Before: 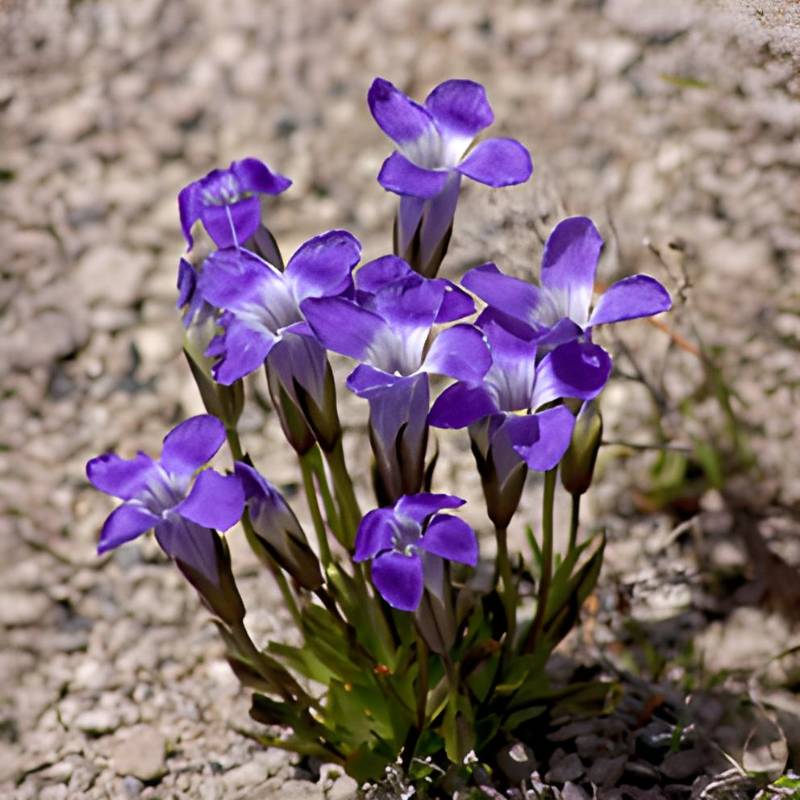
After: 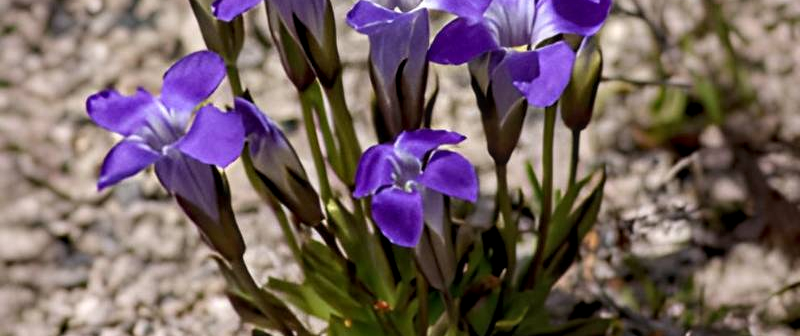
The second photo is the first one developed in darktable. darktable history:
crop: top 45.551%, bottom 12.262%
local contrast: on, module defaults
